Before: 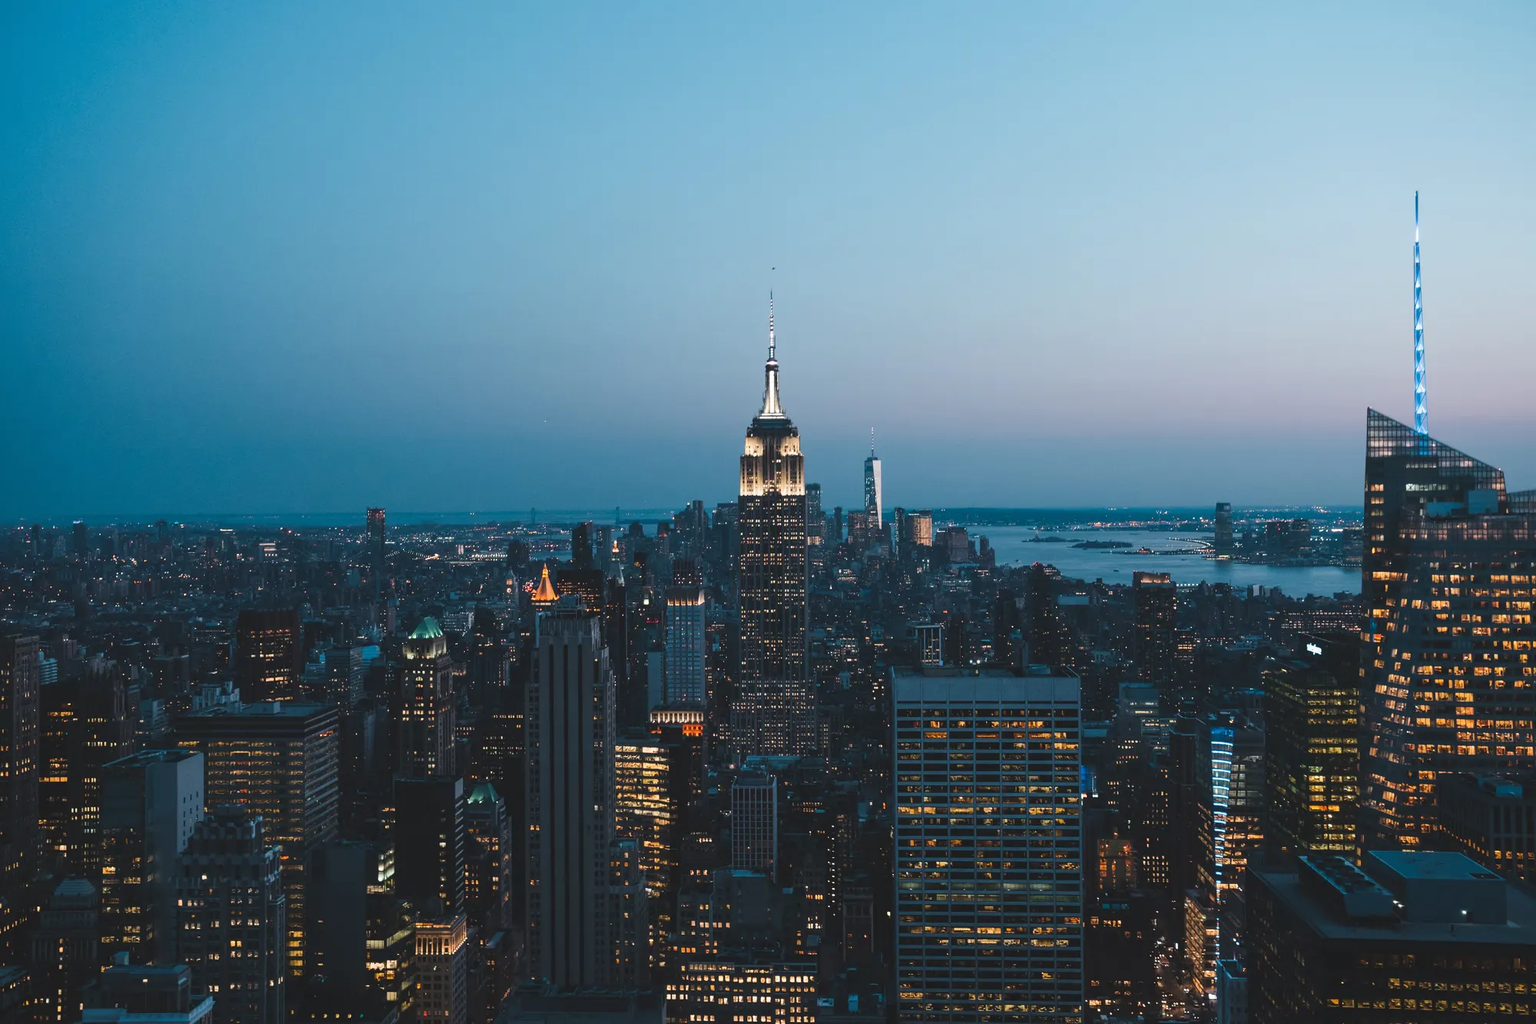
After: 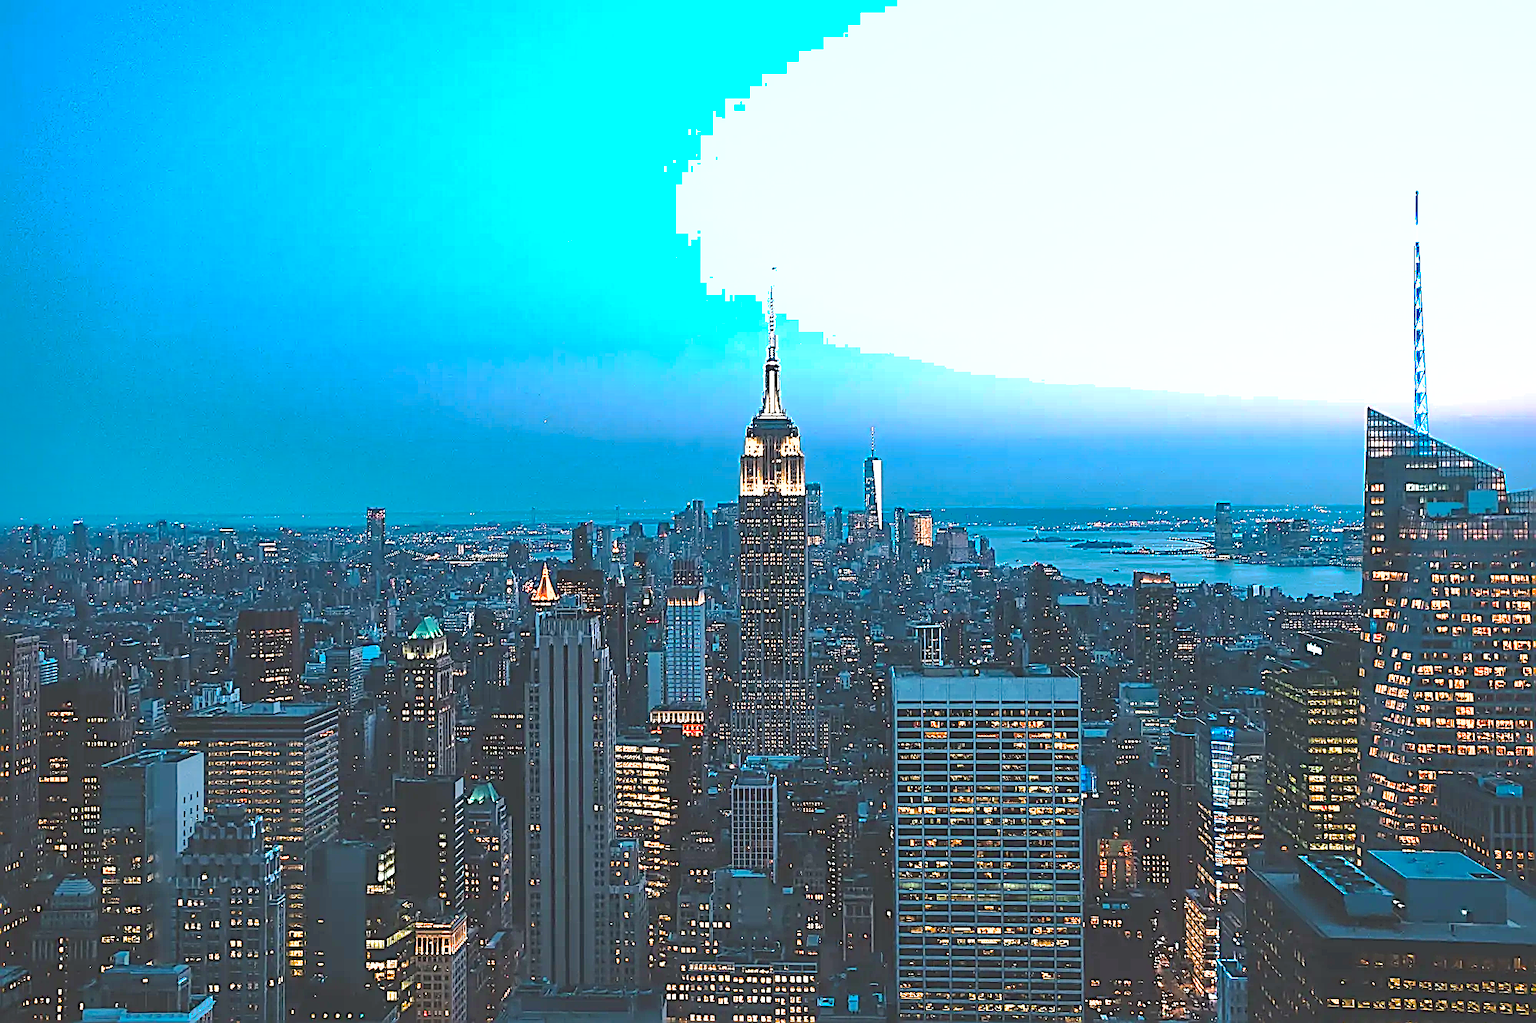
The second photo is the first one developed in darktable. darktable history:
base curve: curves: ch0 [(0, 0) (0.262, 0.32) (0.722, 0.705) (1, 1)], preserve colors none
shadows and highlights: shadows 38.48, highlights -74.85
contrast brightness saturation: contrast 0.226, brightness 0.108, saturation 0.289
exposure: black level correction 0, exposure 1.2 EV, compensate exposure bias true, compensate highlight preservation false
sharpen: amount 1.987
